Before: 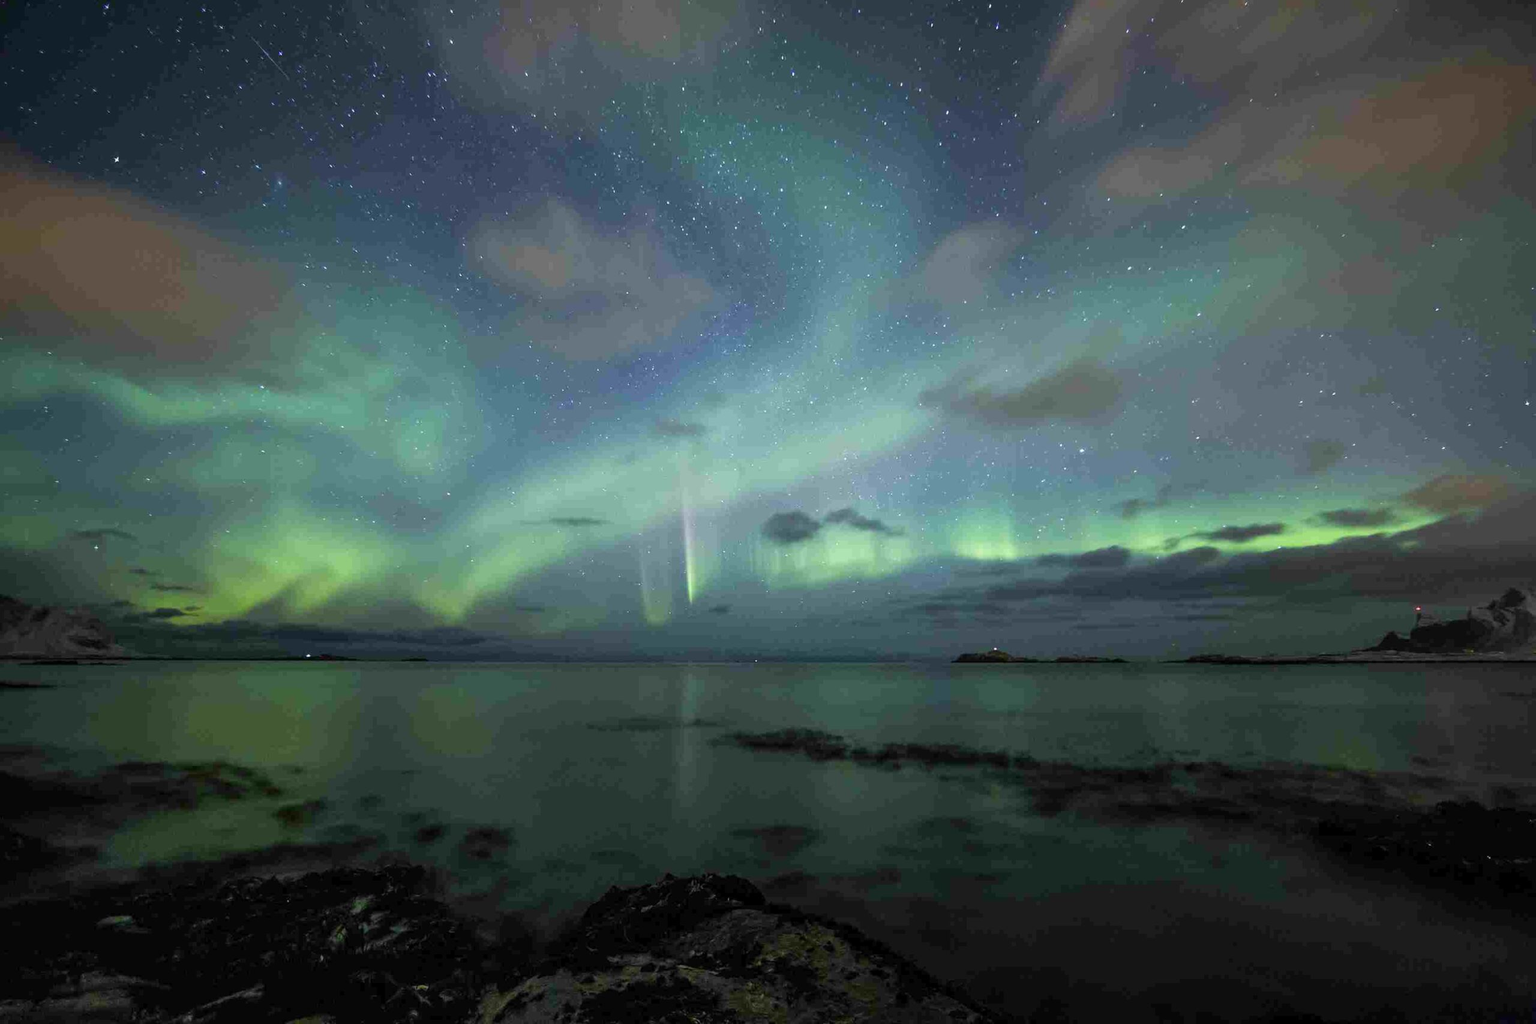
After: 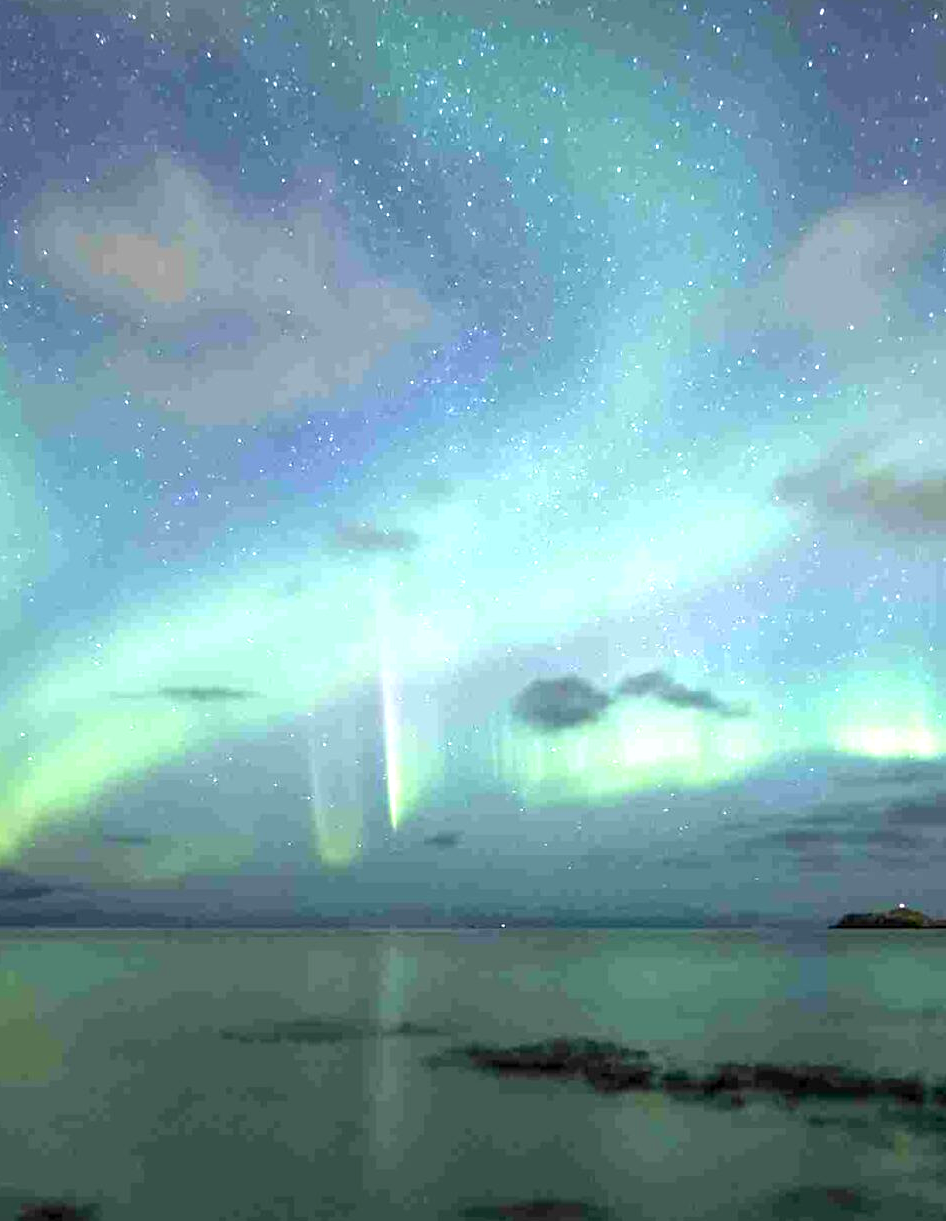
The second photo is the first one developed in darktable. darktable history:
exposure: exposure 1.148 EV, compensate highlight preservation false
crop and rotate: left 29.6%, top 10.367%, right 33.436%, bottom 18.062%
color balance rgb: global offset › luminance -0.508%, perceptual saturation grading › global saturation -27.55%, global vibrance 50.154%
